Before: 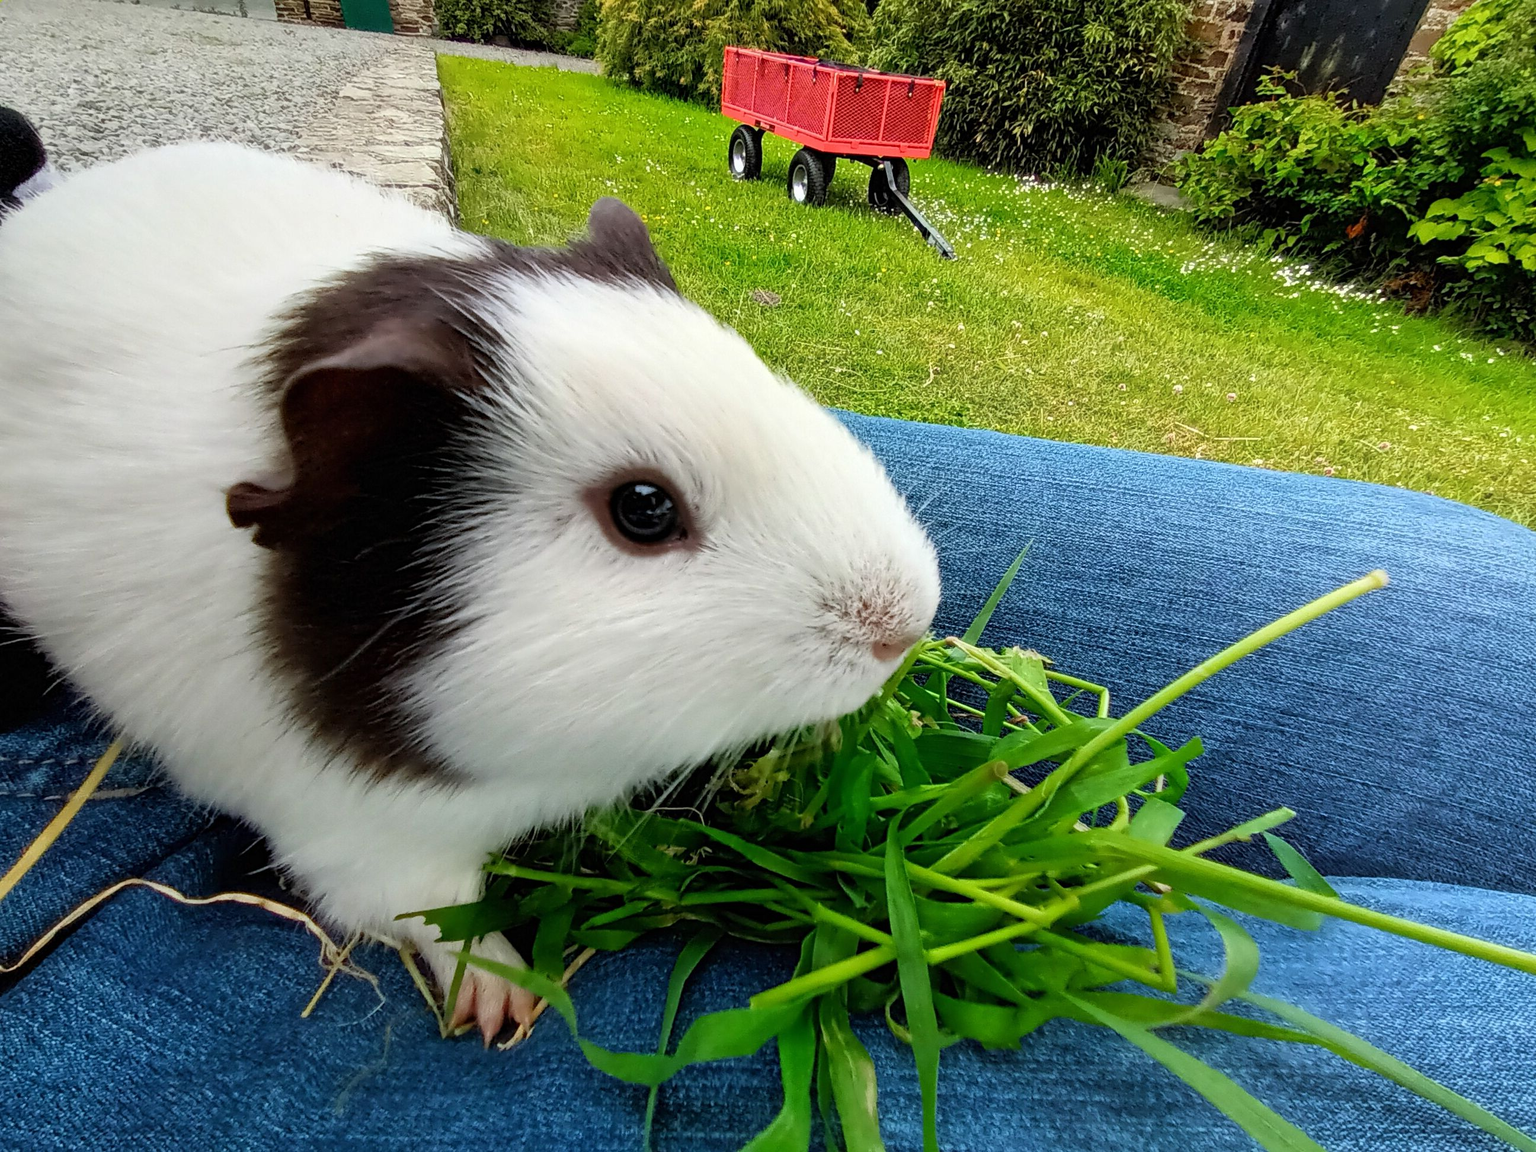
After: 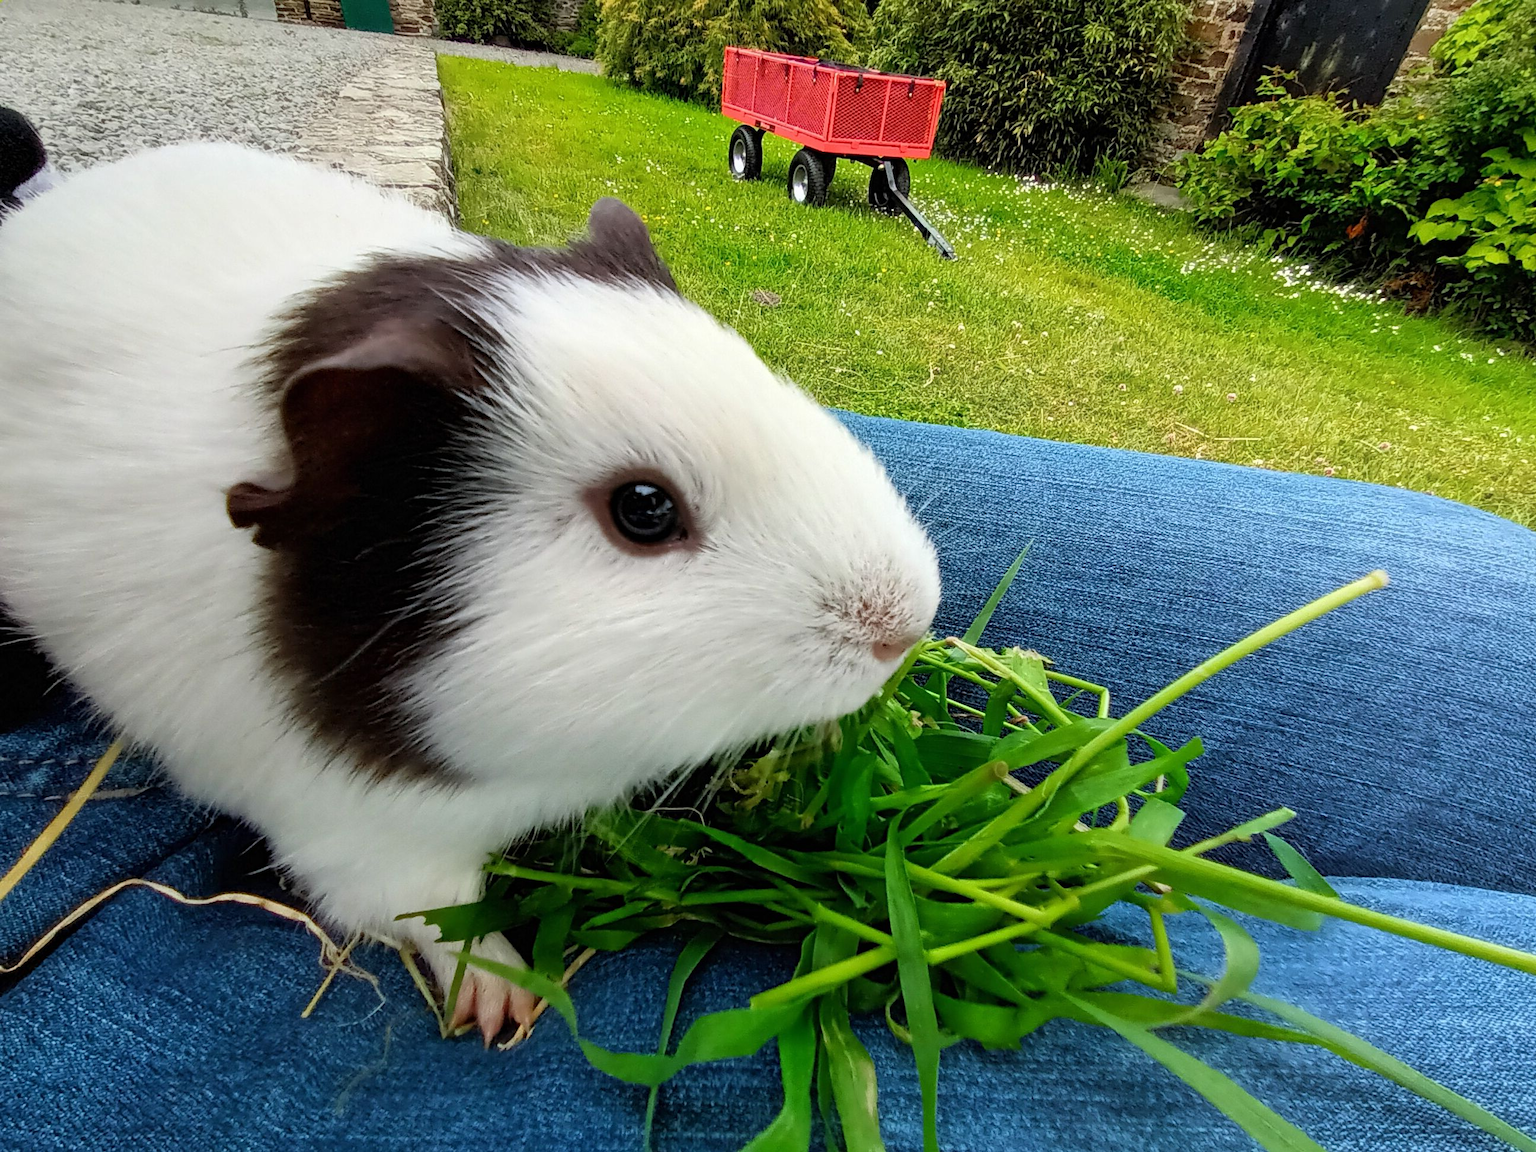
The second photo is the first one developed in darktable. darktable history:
sharpen: radius 2.854, amount 0.862, threshold 47.265
